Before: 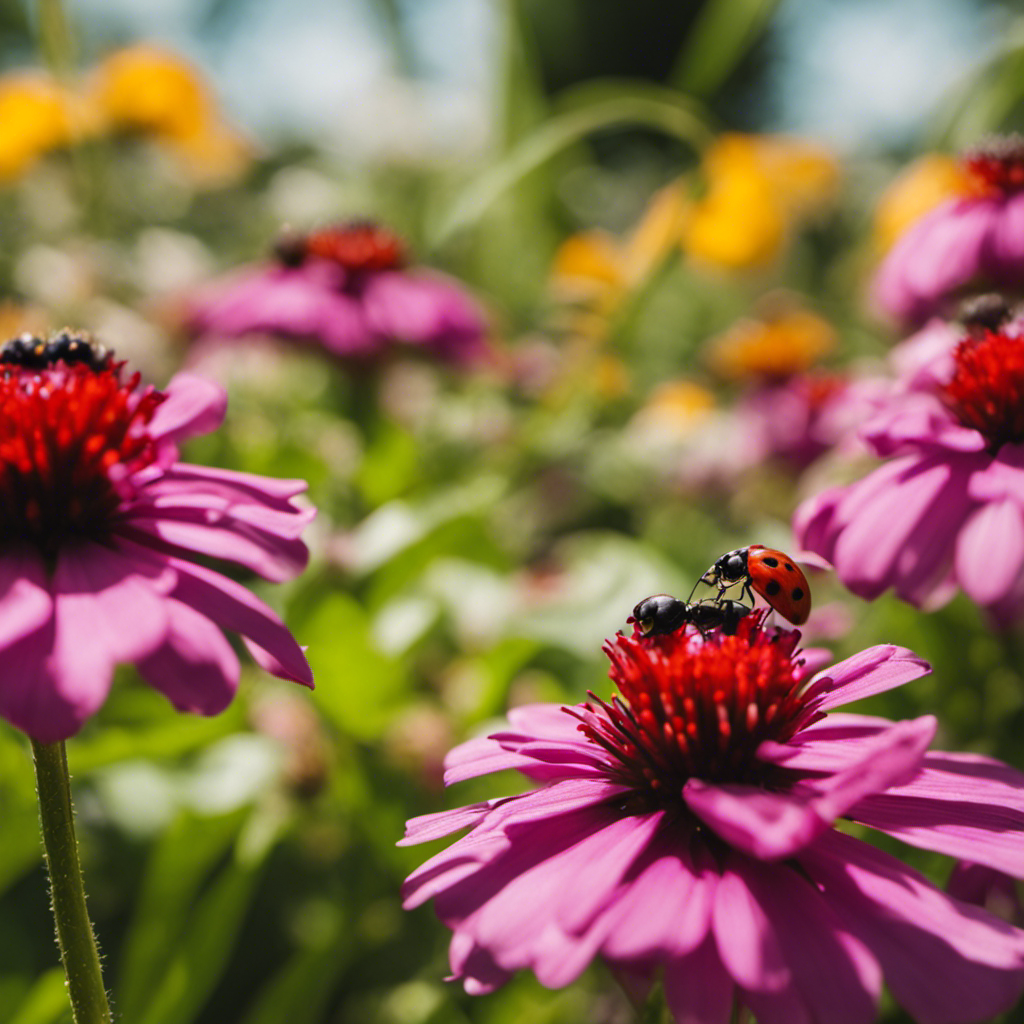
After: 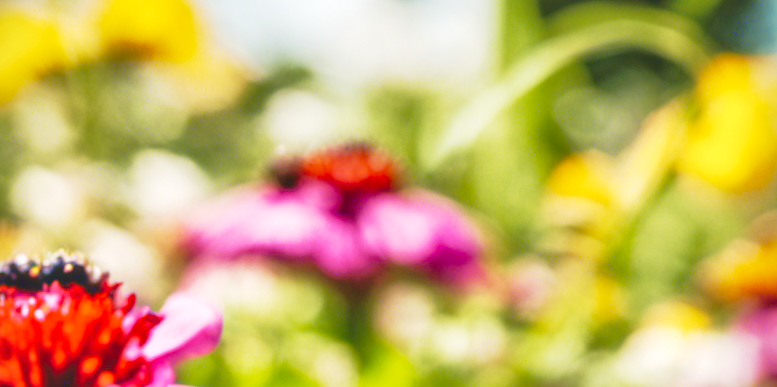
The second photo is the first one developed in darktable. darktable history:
local contrast: detail 142%
base curve: curves: ch0 [(0, 0) (0.028, 0.03) (0.121, 0.232) (0.46, 0.748) (0.859, 0.968) (1, 1)], preserve colors none
exposure: black level correction -0.005, exposure 1.002 EV, compensate exposure bias true, compensate highlight preservation false
crop: left 0.559%, top 7.626%, right 23.539%, bottom 54.513%
contrast brightness saturation: contrast -0.109
shadows and highlights: on, module defaults
vignetting: fall-off start 91.86%, saturation -0.035
velvia: on, module defaults
